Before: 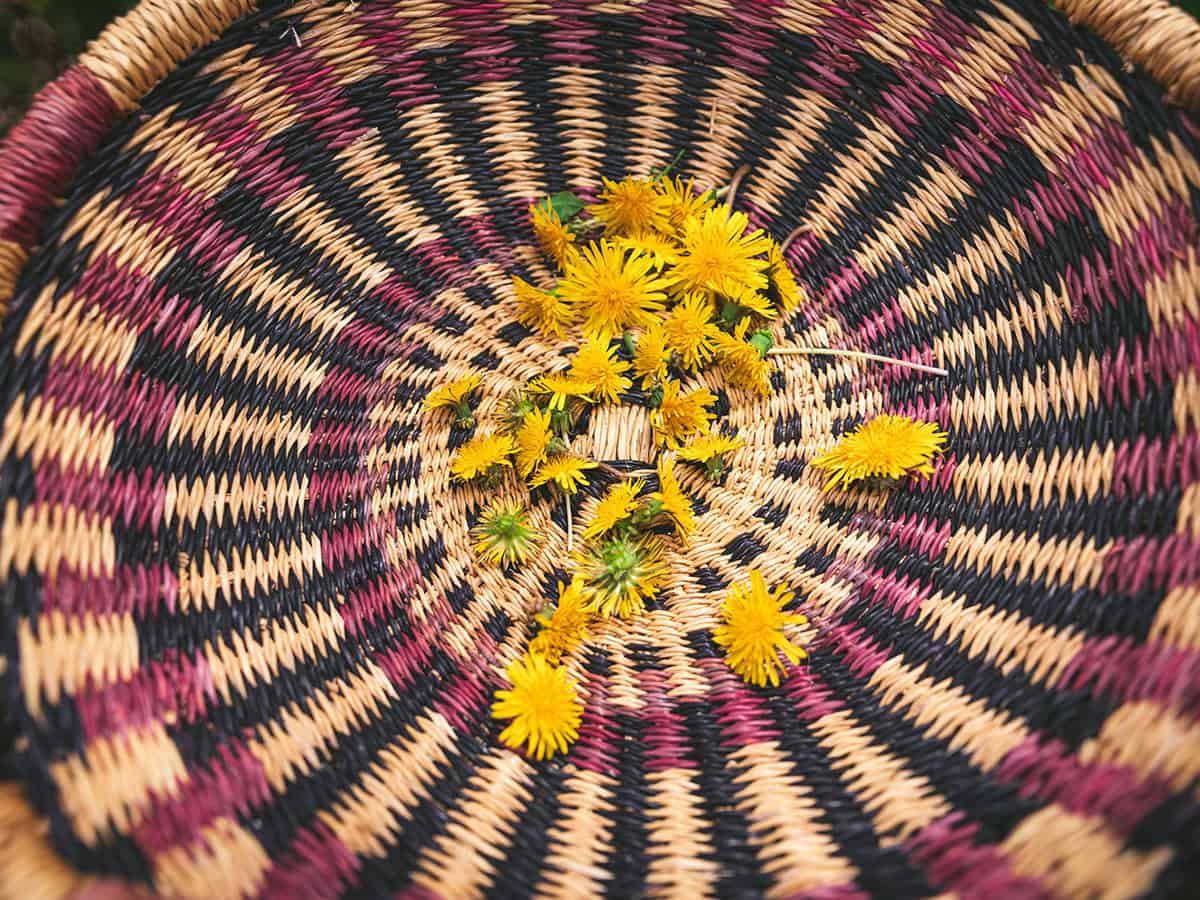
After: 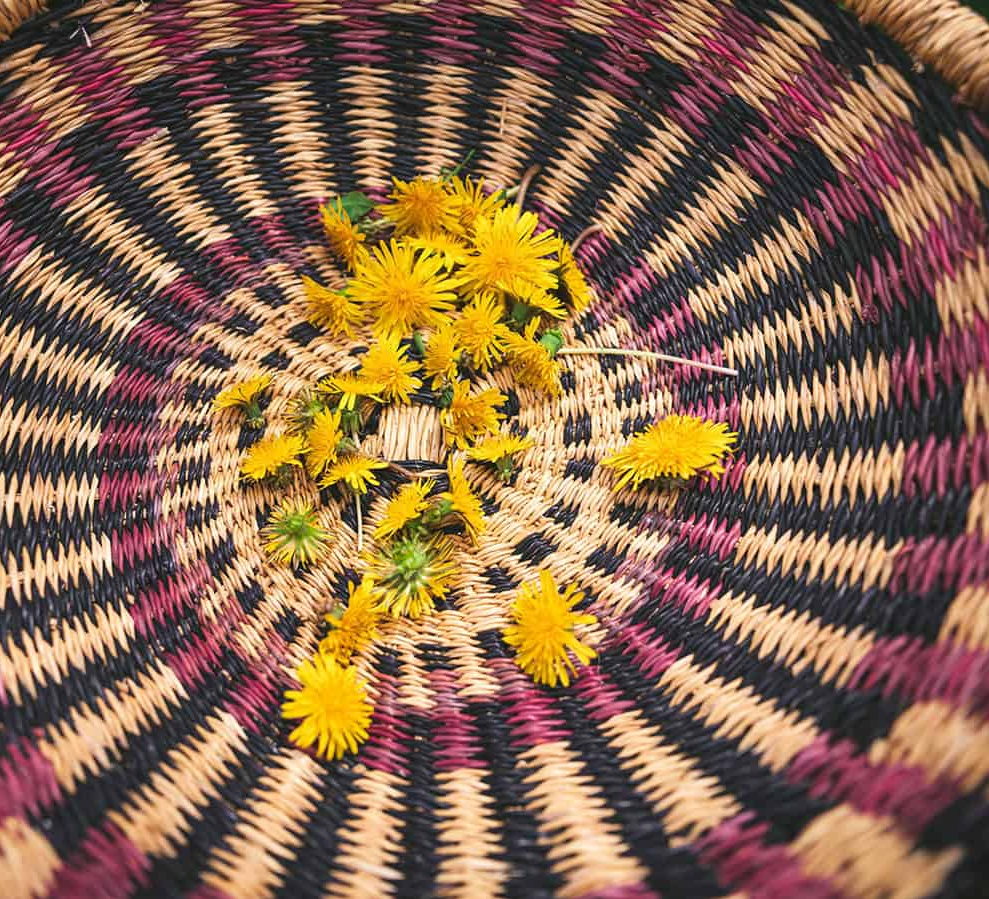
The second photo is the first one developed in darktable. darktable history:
crop: left 17.545%, bottom 0.045%
